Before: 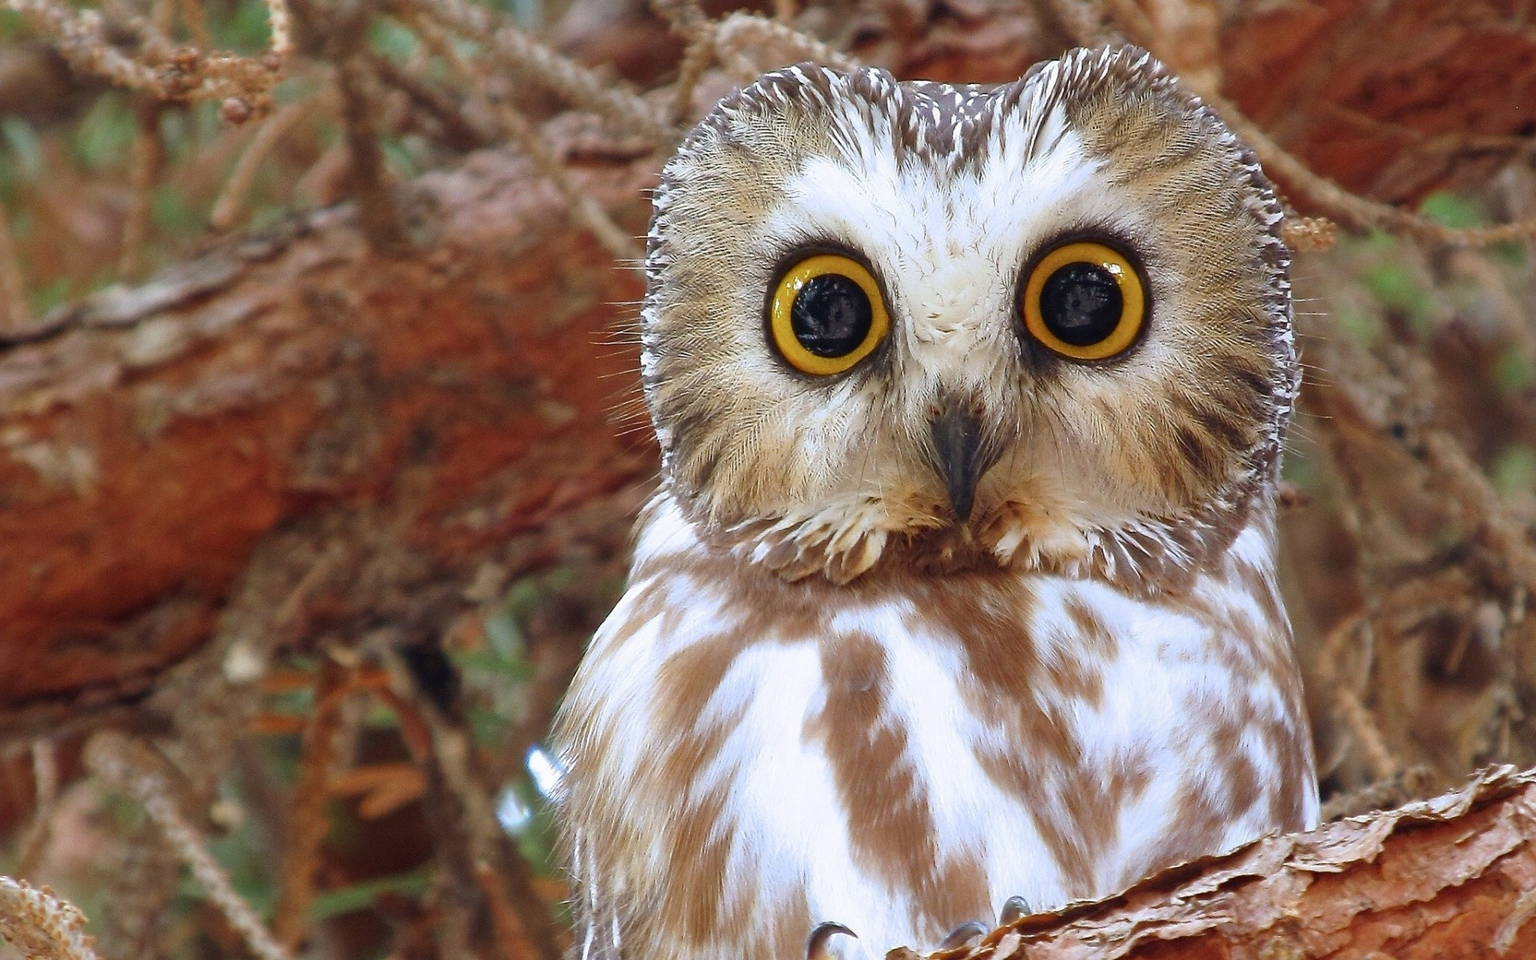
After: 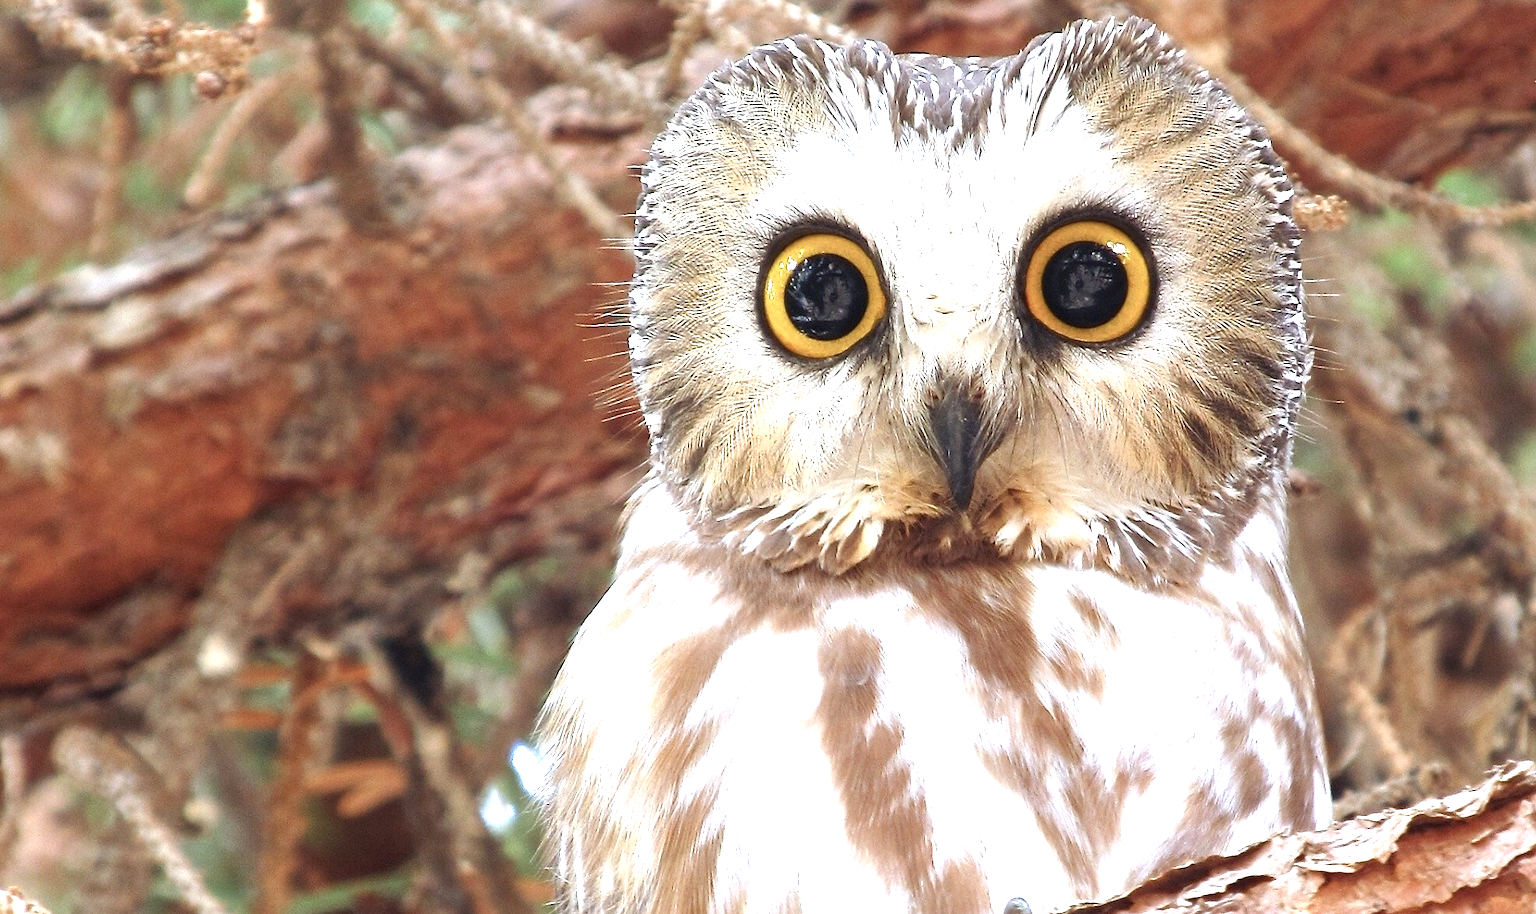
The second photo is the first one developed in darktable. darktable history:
contrast brightness saturation: contrast 0.061, brightness -0.014, saturation -0.213
crop: left 2.186%, top 3.023%, right 1.106%, bottom 4.848%
exposure: exposure 1.155 EV, compensate exposure bias true, compensate highlight preservation false
